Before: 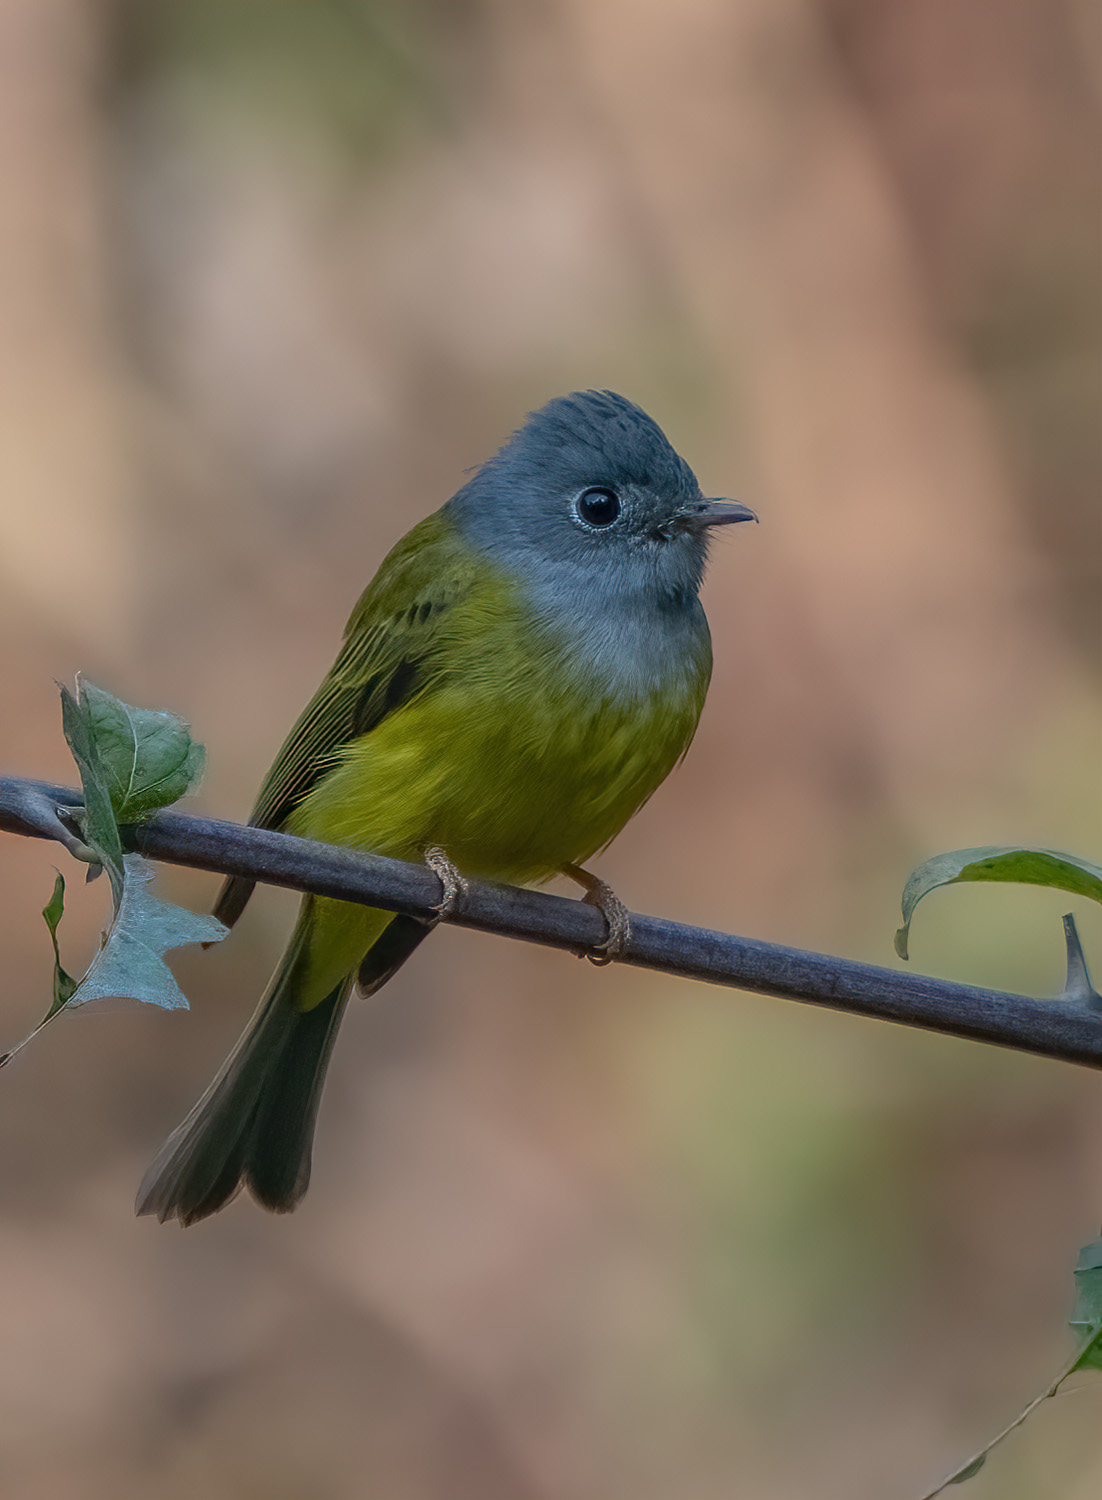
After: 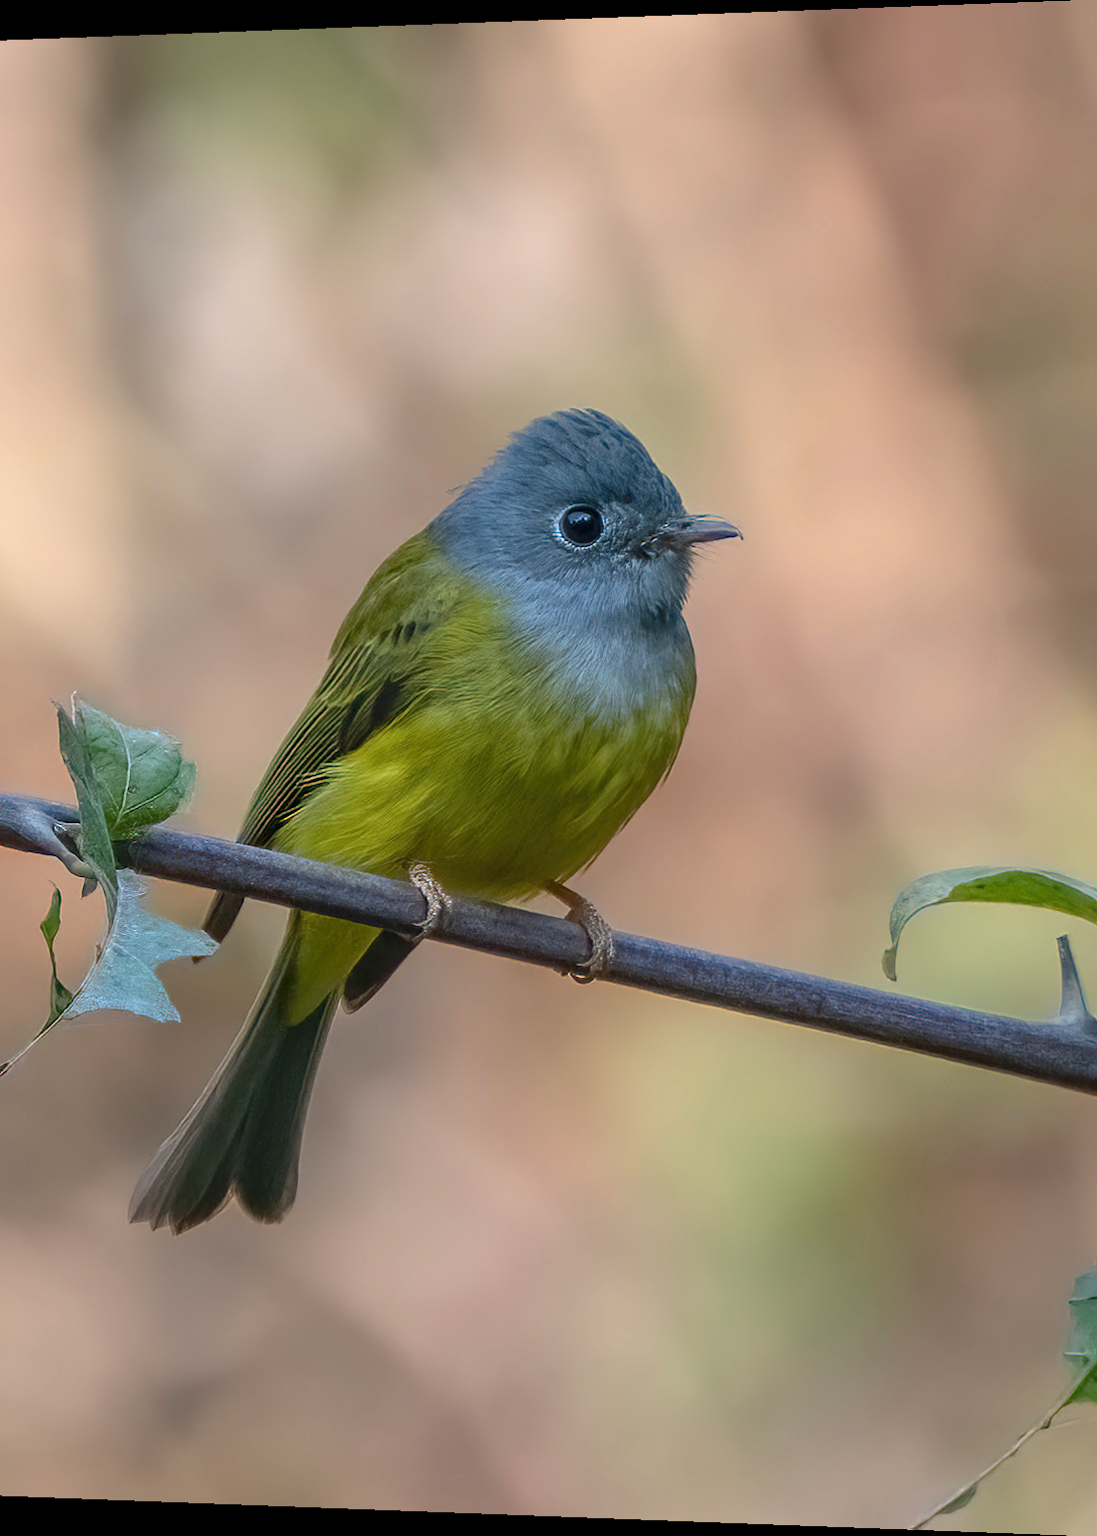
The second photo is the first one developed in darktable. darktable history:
exposure: exposure 0.64 EV, compensate highlight preservation false
rotate and perspective: lens shift (horizontal) -0.055, automatic cropping off
